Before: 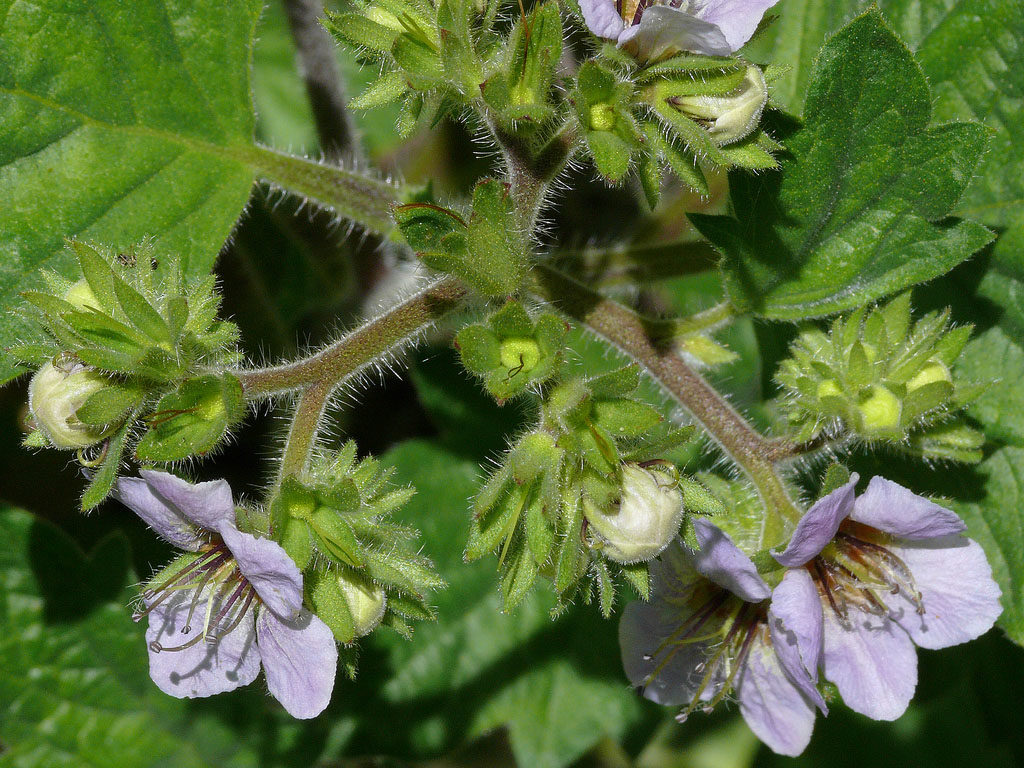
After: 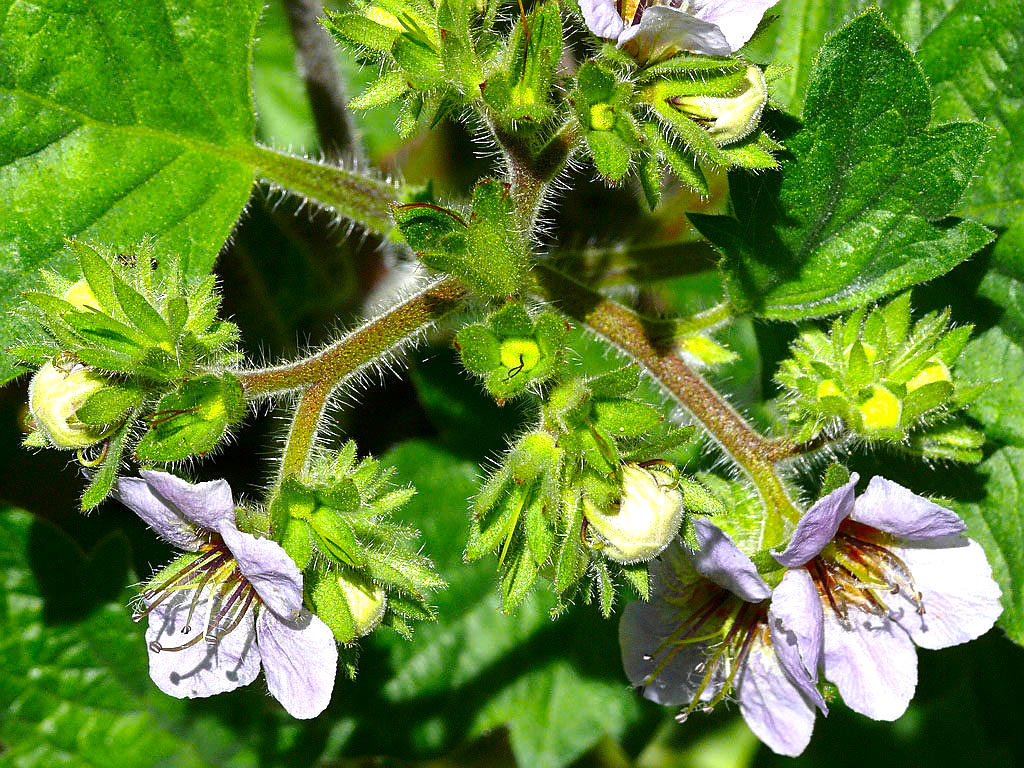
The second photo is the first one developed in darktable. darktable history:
sharpen: on, module defaults
color zones: curves: ch0 [(0.224, 0.526) (0.75, 0.5)]; ch1 [(0.055, 0.526) (0.224, 0.761) (0.377, 0.526) (0.75, 0.5)], mix 32.78%
contrast brightness saturation: contrast 0.068, brightness -0.133, saturation 0.058
exposure: black level correction 0, exposure 0.832 EV, compensate exposure bias true, compensate highlight preservation false
